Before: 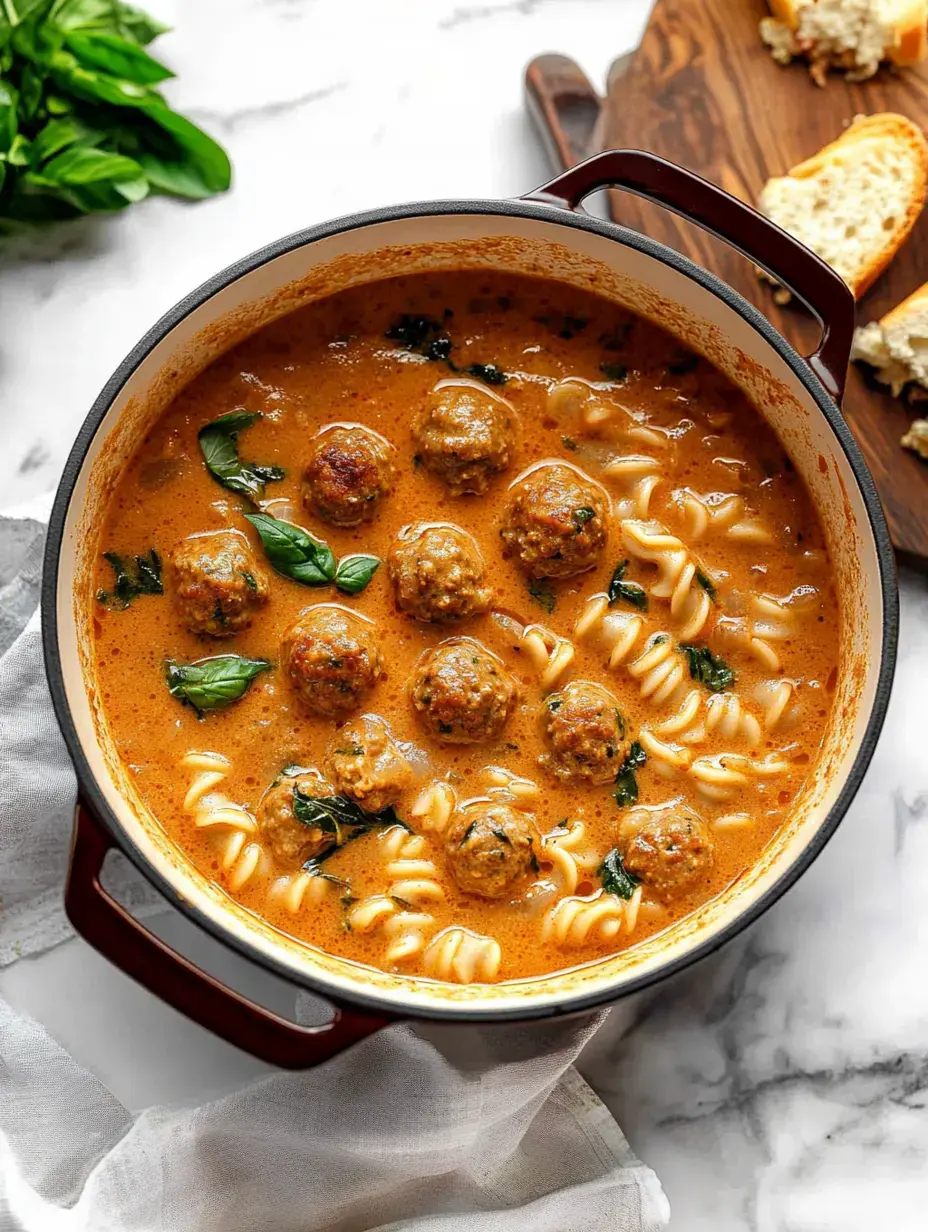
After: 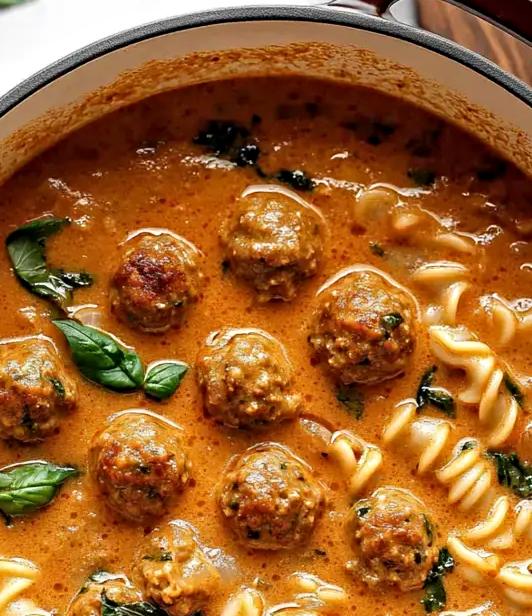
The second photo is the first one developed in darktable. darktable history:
crop: left 20.759%, top 15.777%, right 21.903%, bottom 34.185%
contrast equalizer: y [[0.5, 0.5, 0.544, 0.569, 0.5, 0.5], [0.5 ×6], [0.5 ×6], [0 ×6], [0 ×6]]
